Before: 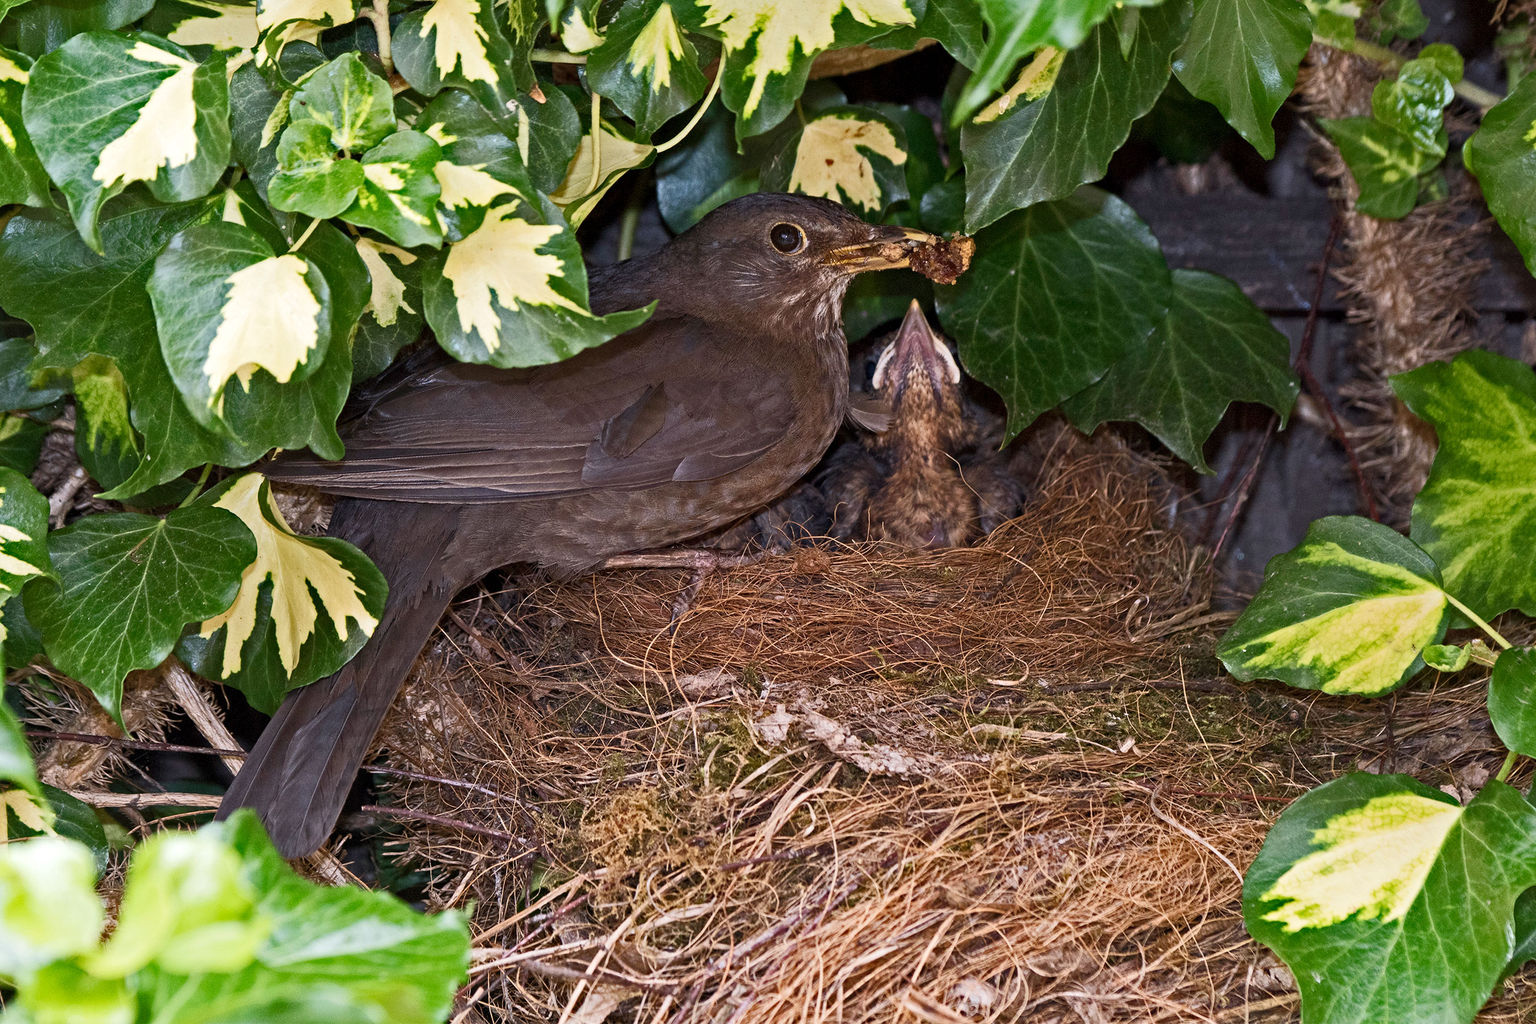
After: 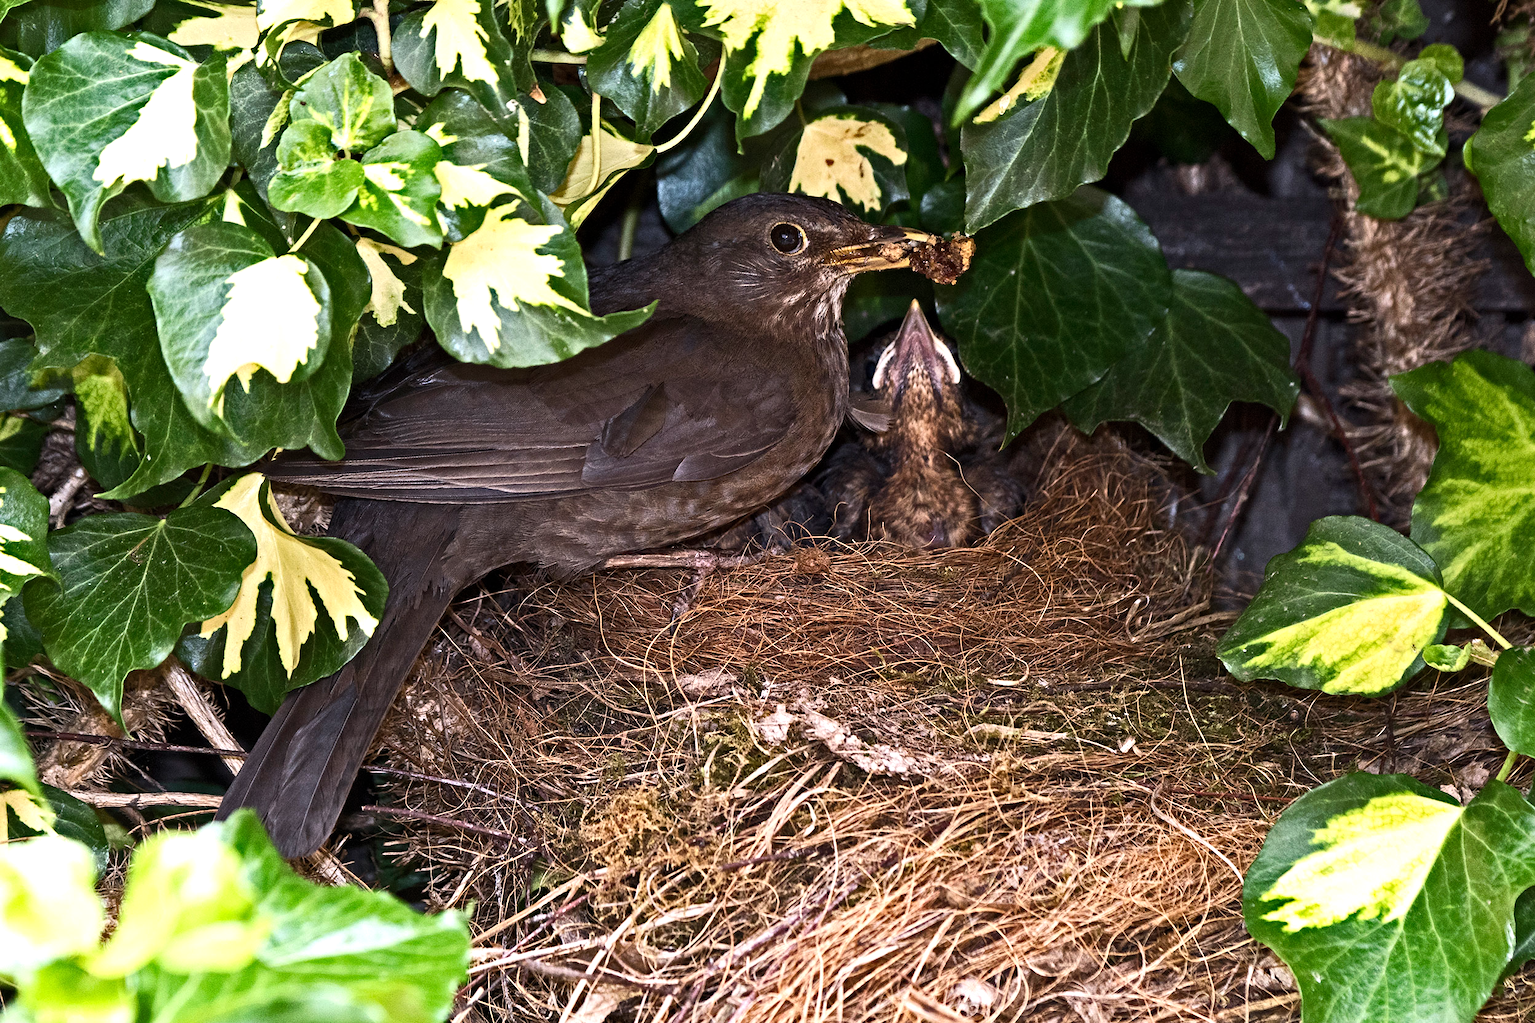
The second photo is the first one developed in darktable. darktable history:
tone equalizer: -8 EV -0.768 EV, -7 EV -0.672 EV, -6 EV -0.63 EV, -5 EV -0.365 EV, -3 EV 0.387 EV, -2 EV 0.6 EV, -1 EV 0.677 EV, +0 EV 0.765 EV, edges refinement/feathering 500, mask exposure compensation -1.57 EV, preserve details no
